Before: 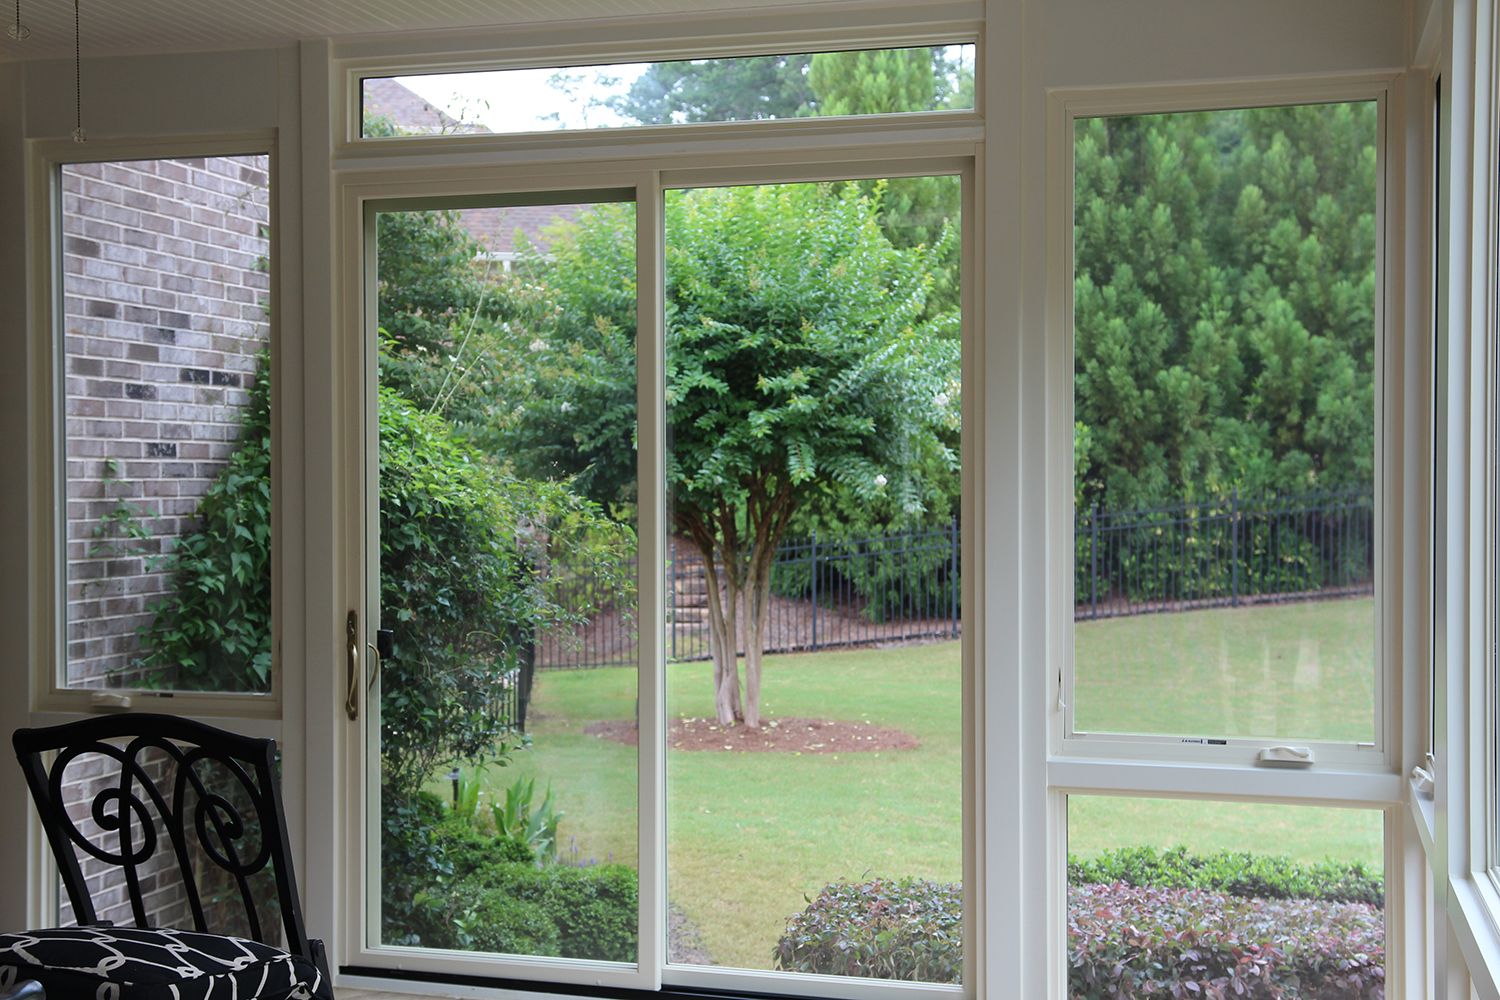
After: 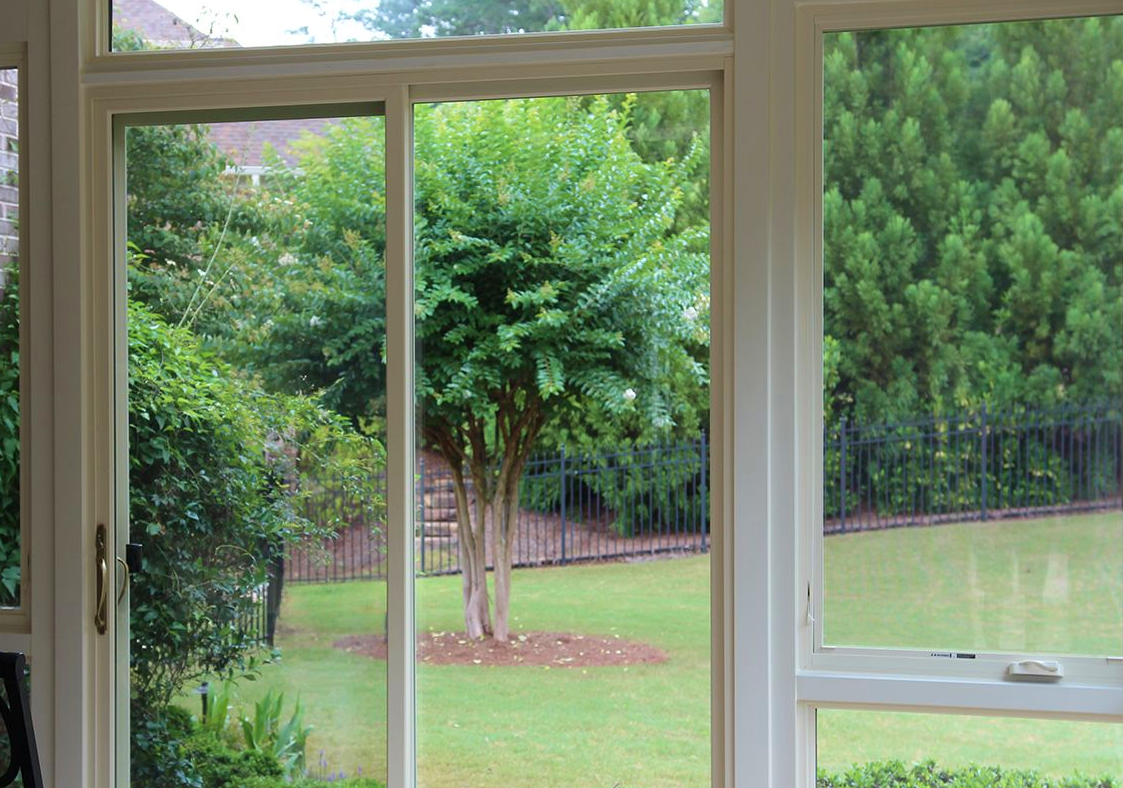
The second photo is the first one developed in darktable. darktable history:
crop: left 16.768%, top 8.653%, right 8.362%, bottom 12.485%
velvia: on, module defaults
